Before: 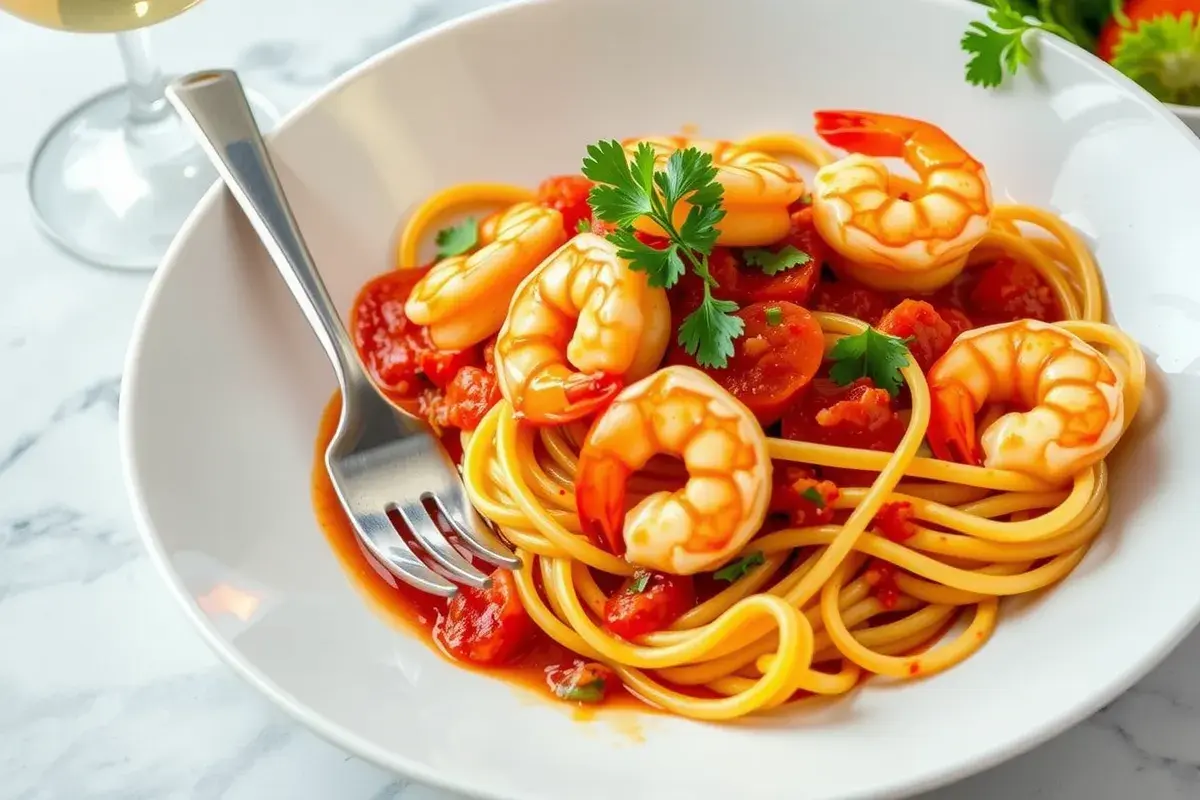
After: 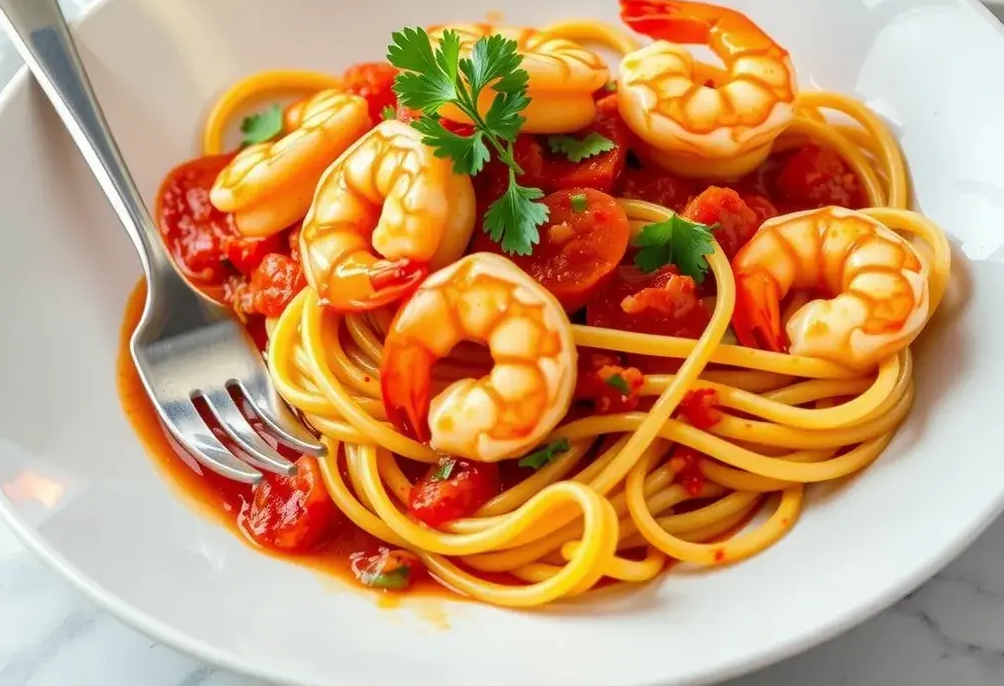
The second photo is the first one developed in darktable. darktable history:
local contrast: mode bilateral grid, contrast 15, coarseness 36, detail 105%, midtone range 0.2
crop: left 16.315%, top 14.246%
